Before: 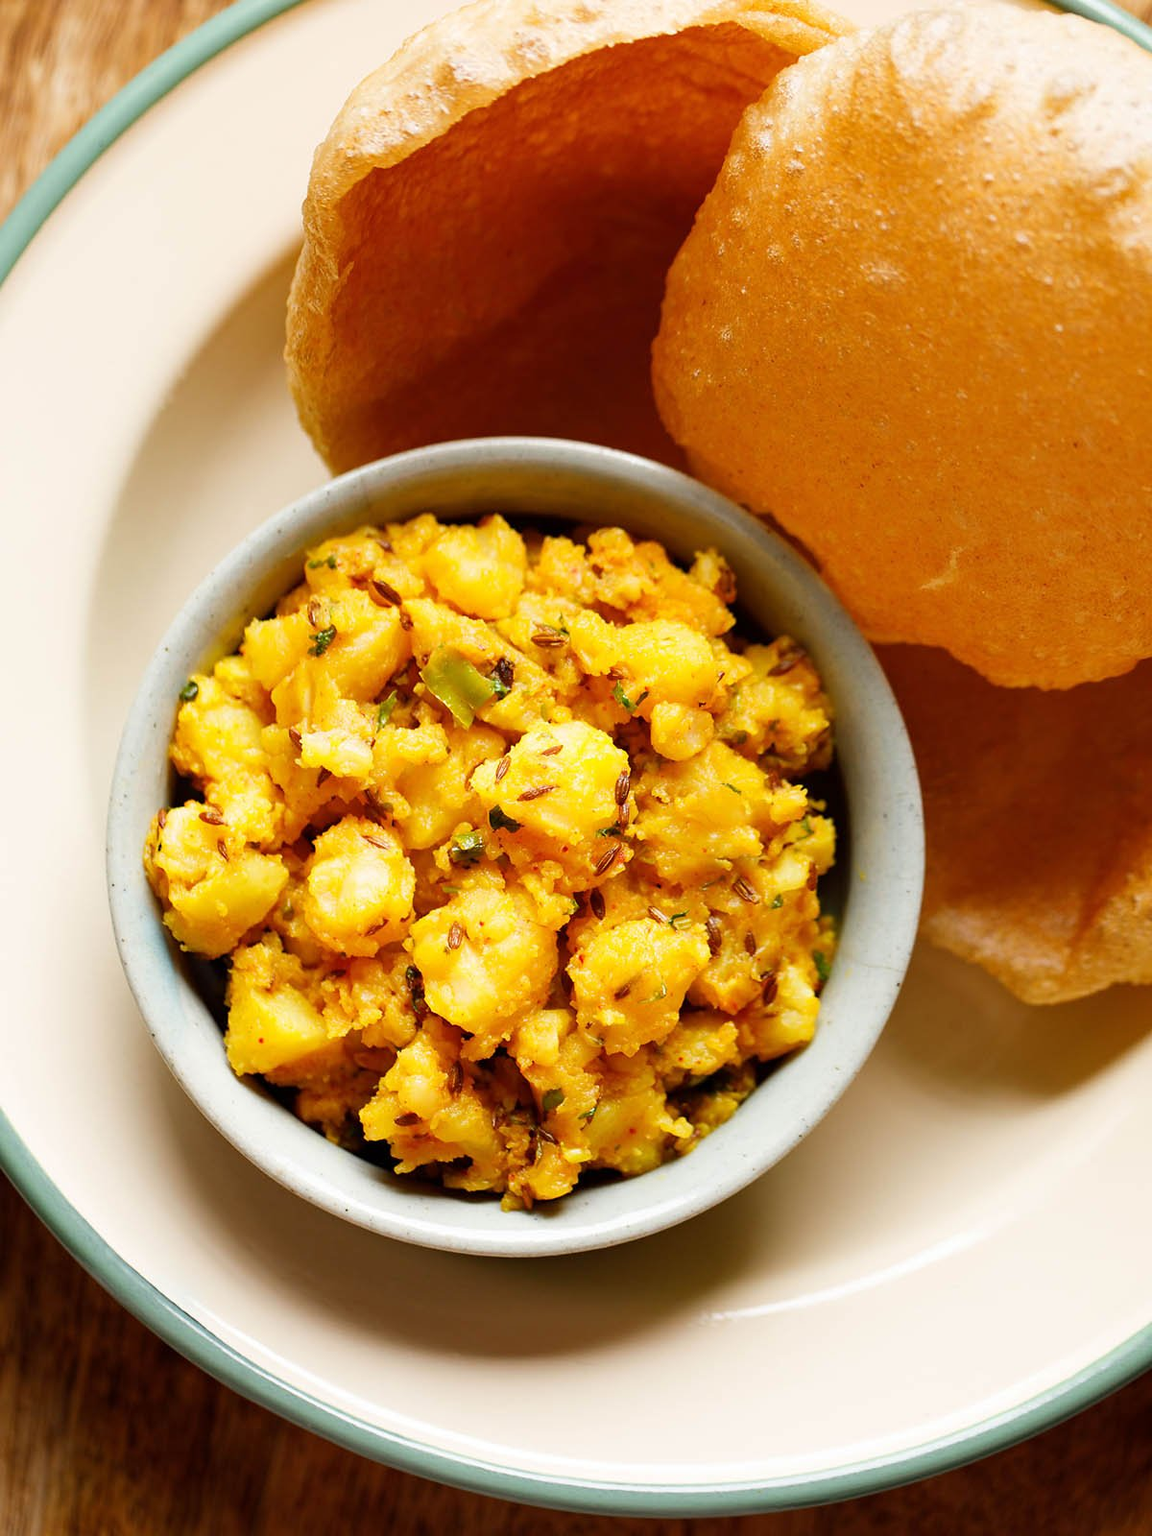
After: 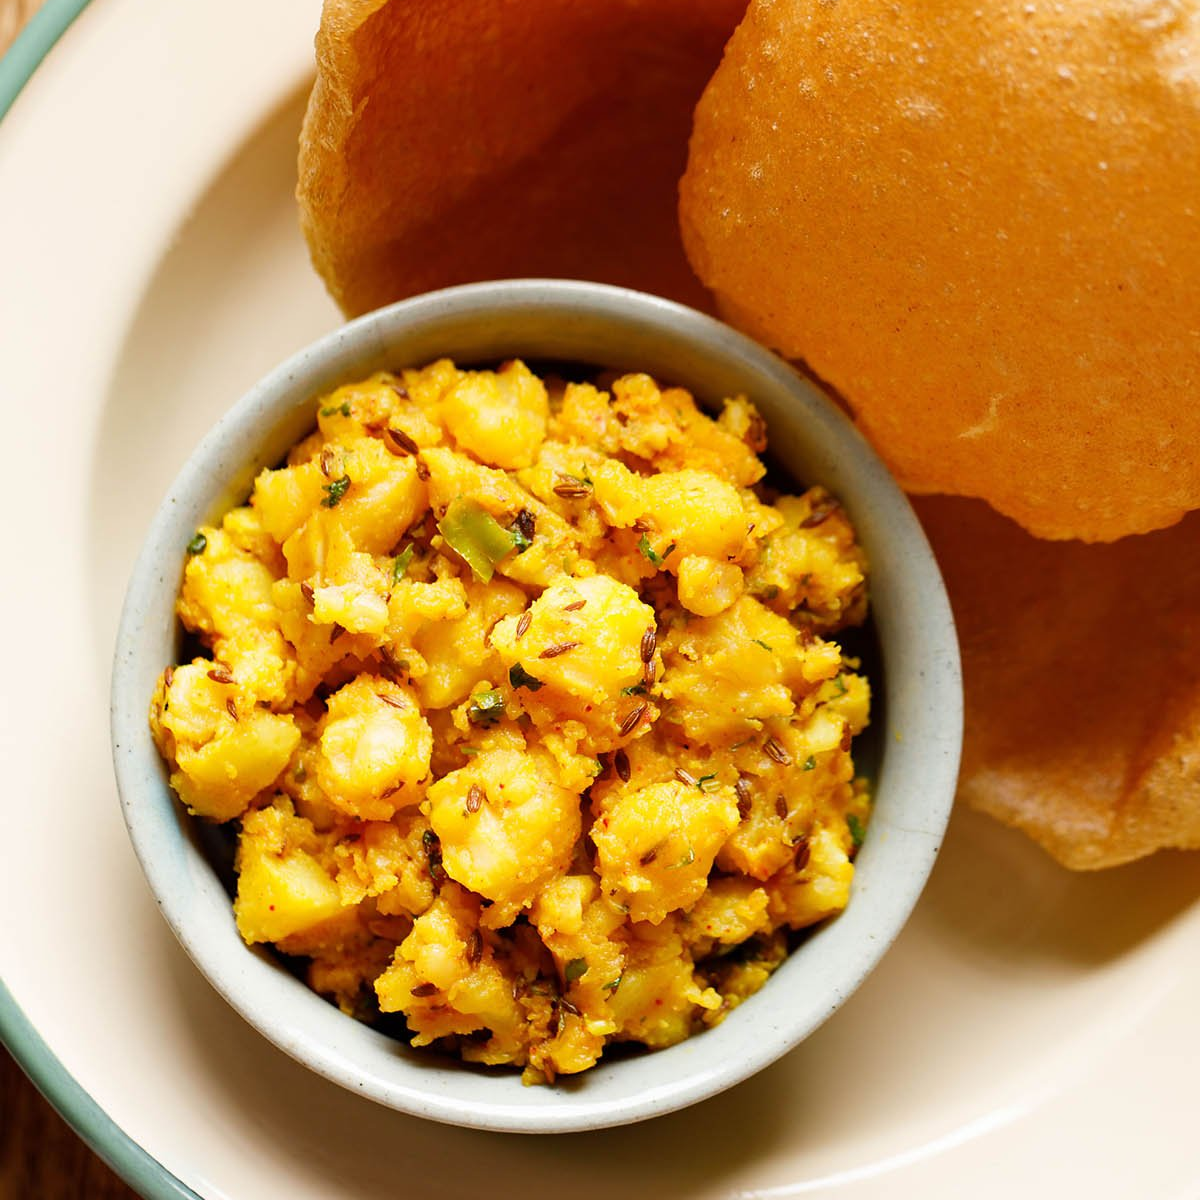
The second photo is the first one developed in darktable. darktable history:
crop: top 11.014%, bottom 13.94%
